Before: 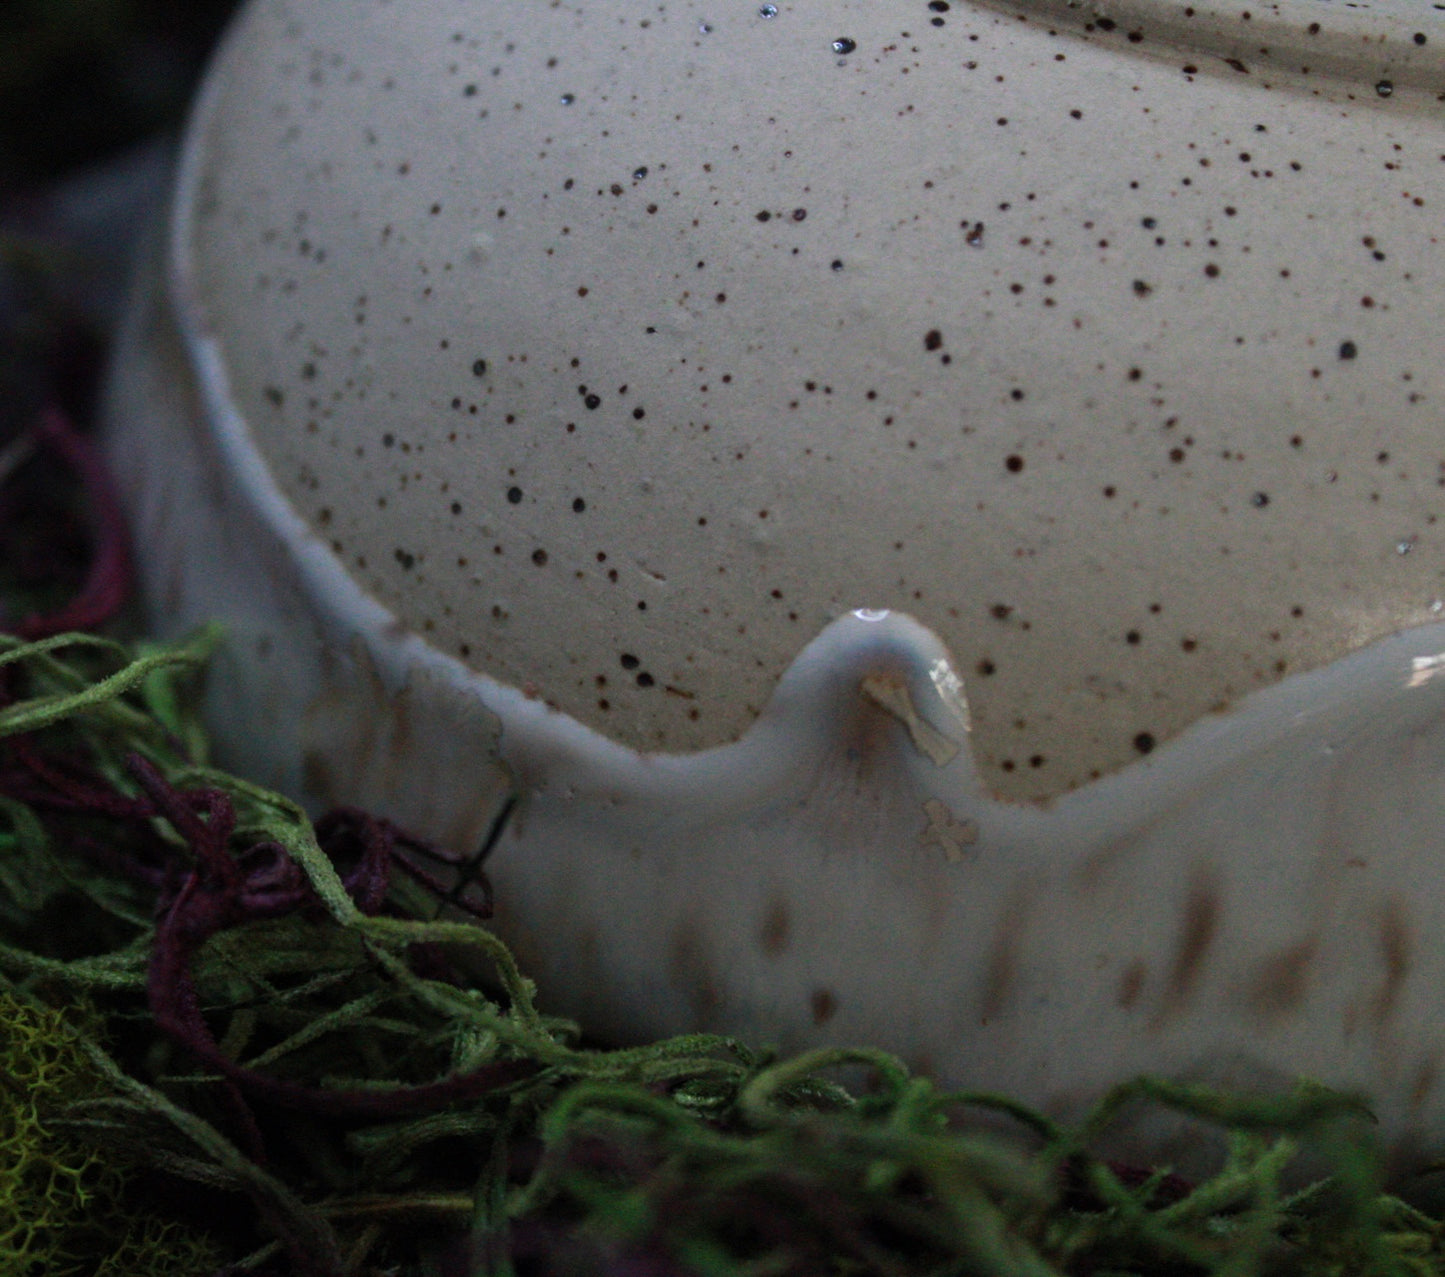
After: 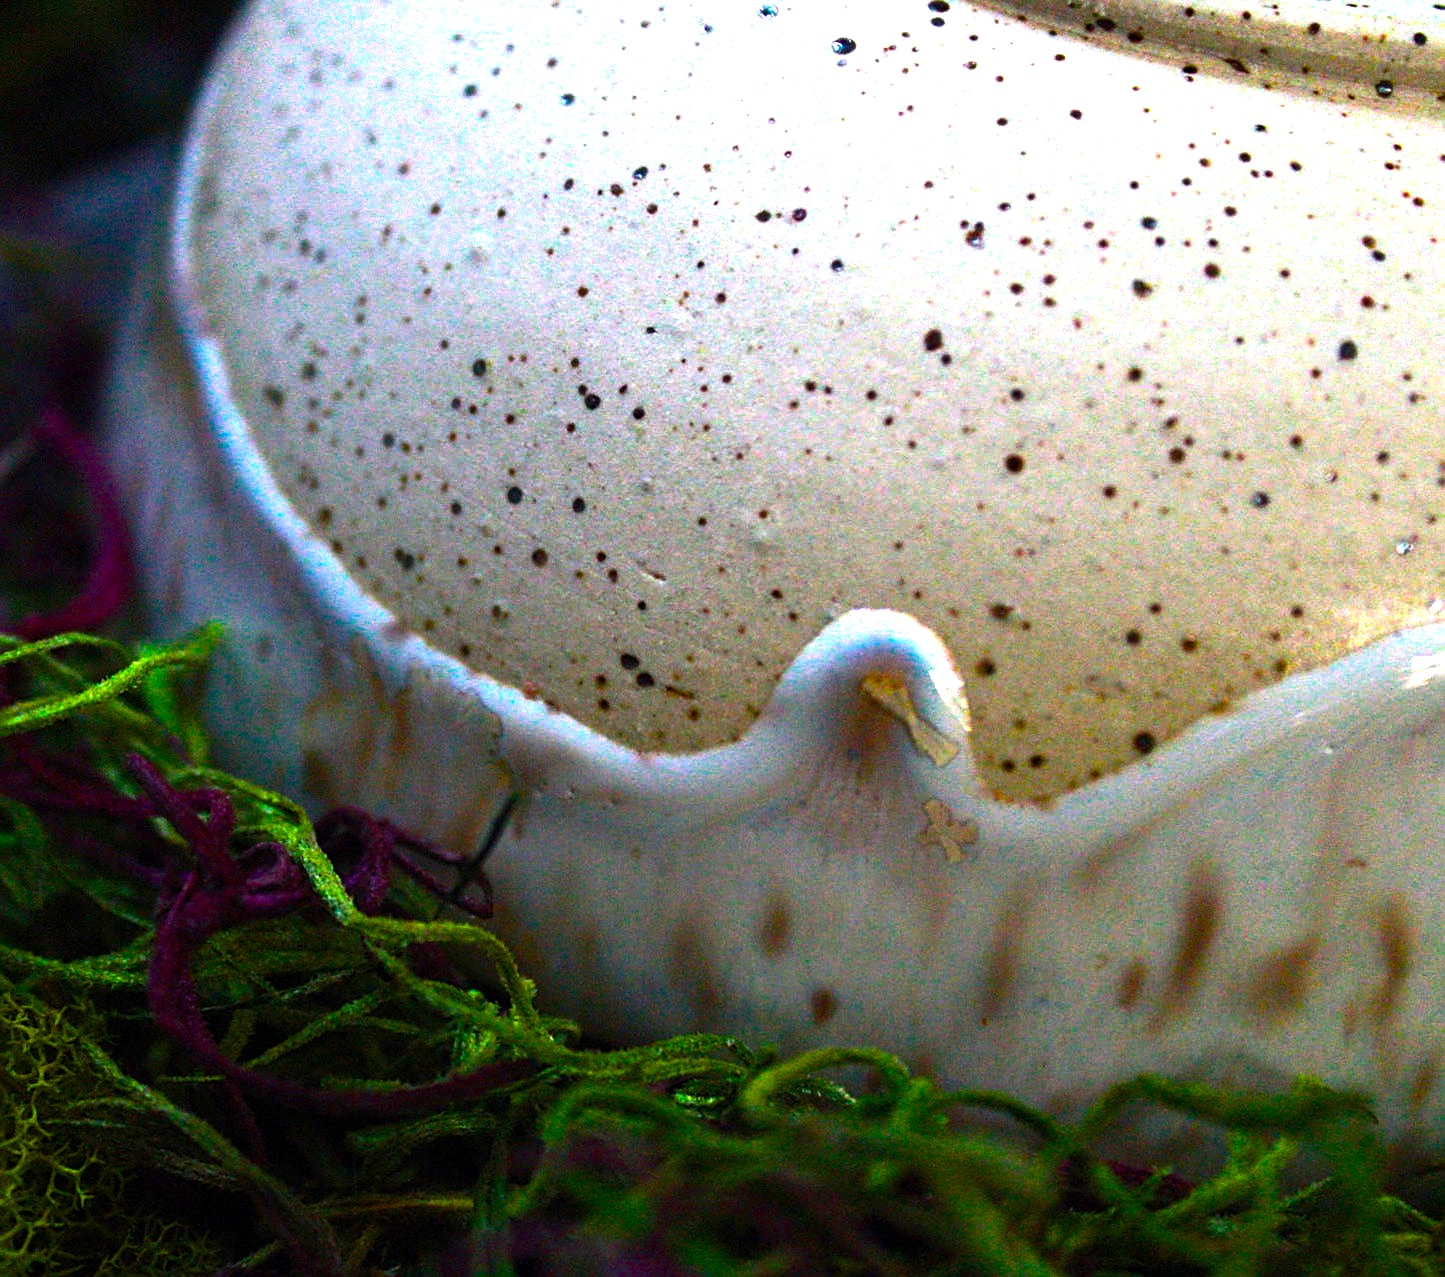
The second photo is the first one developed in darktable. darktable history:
color balance rgb: linear chroma grading › global chroma 20%, perceptual saturation grading › global saturation 65%, perceptual saturation grading › highlights 60%, perceptual saturation grading › mid-tones 50%, perceptual saturation grading › shadows 50%, perceptual brilliance grading › global brilliance 30%, perceptual brilliance grading › highlights 50%, perceptual brilliance grading › mid-tones 50%, perceptual brilliance grading › shadows -22%, global vibrance 20%
sharpen: on, module defaults
